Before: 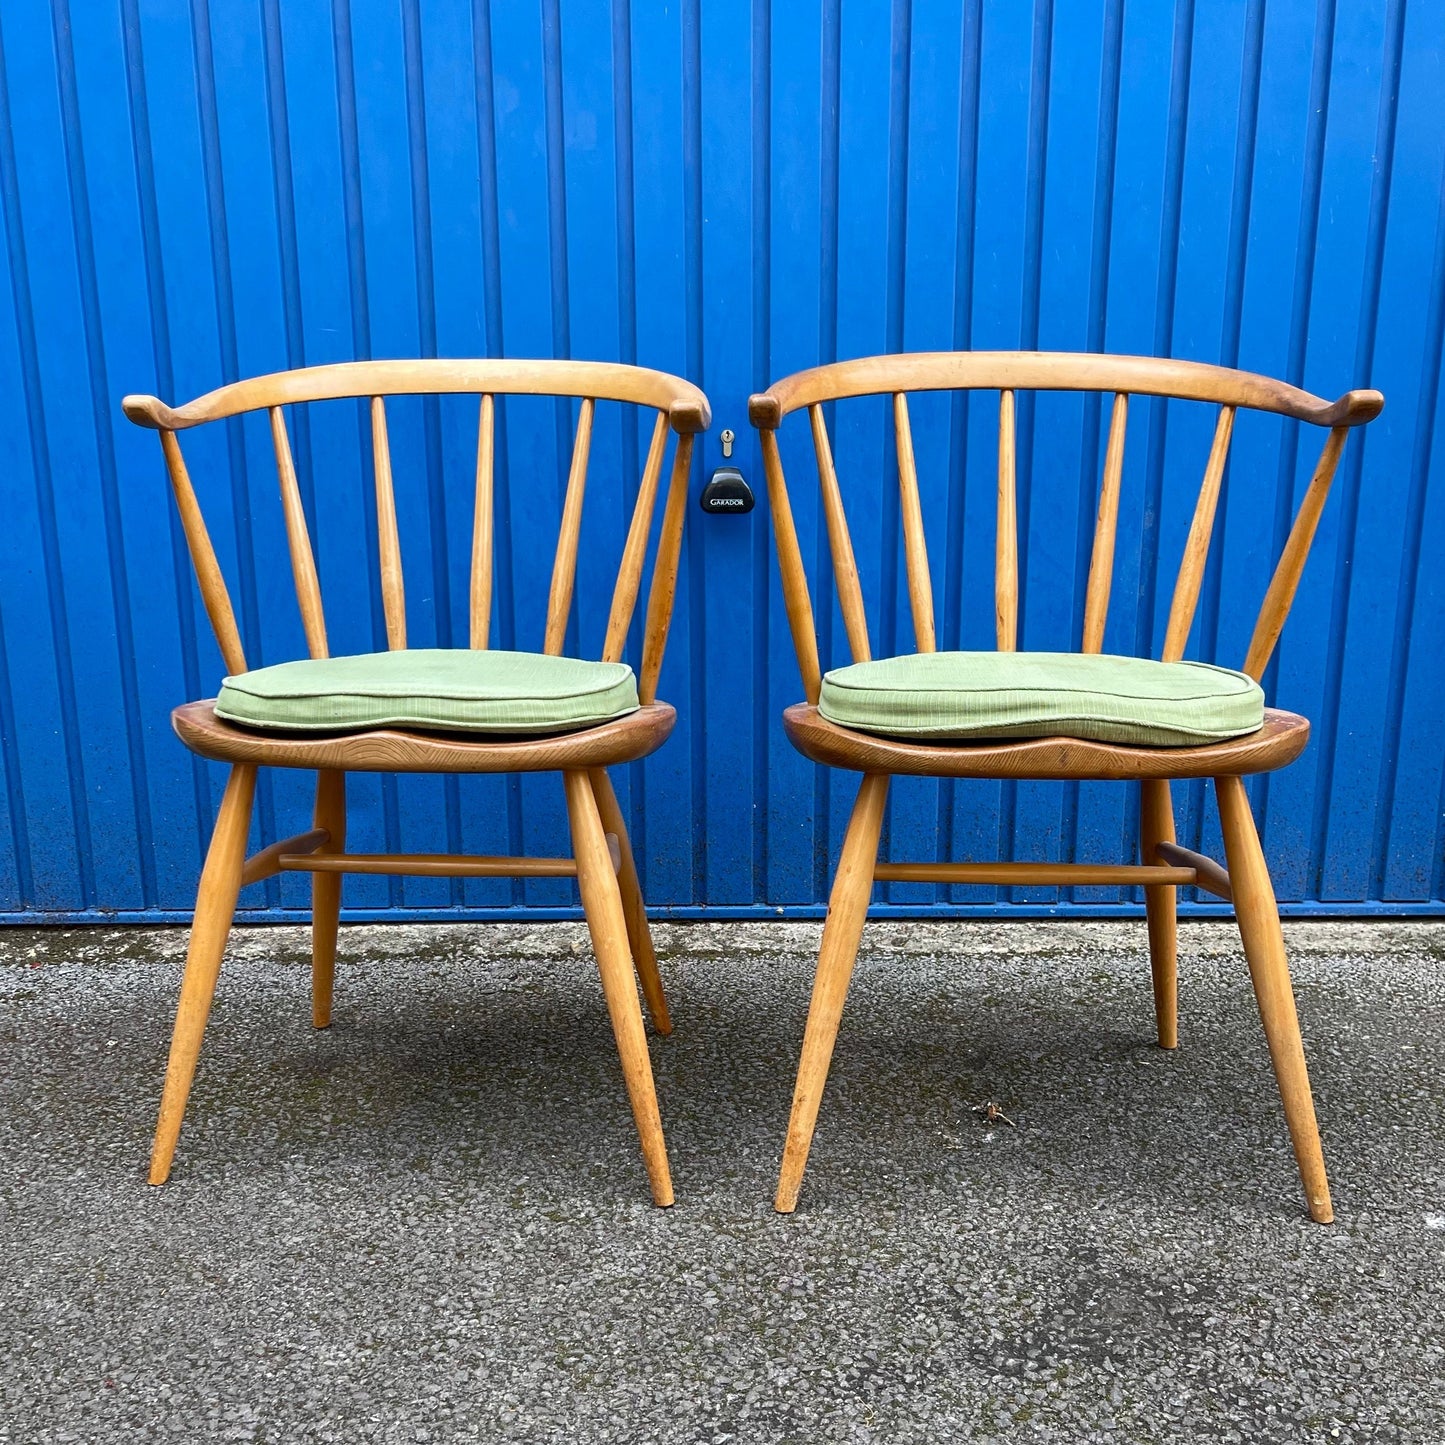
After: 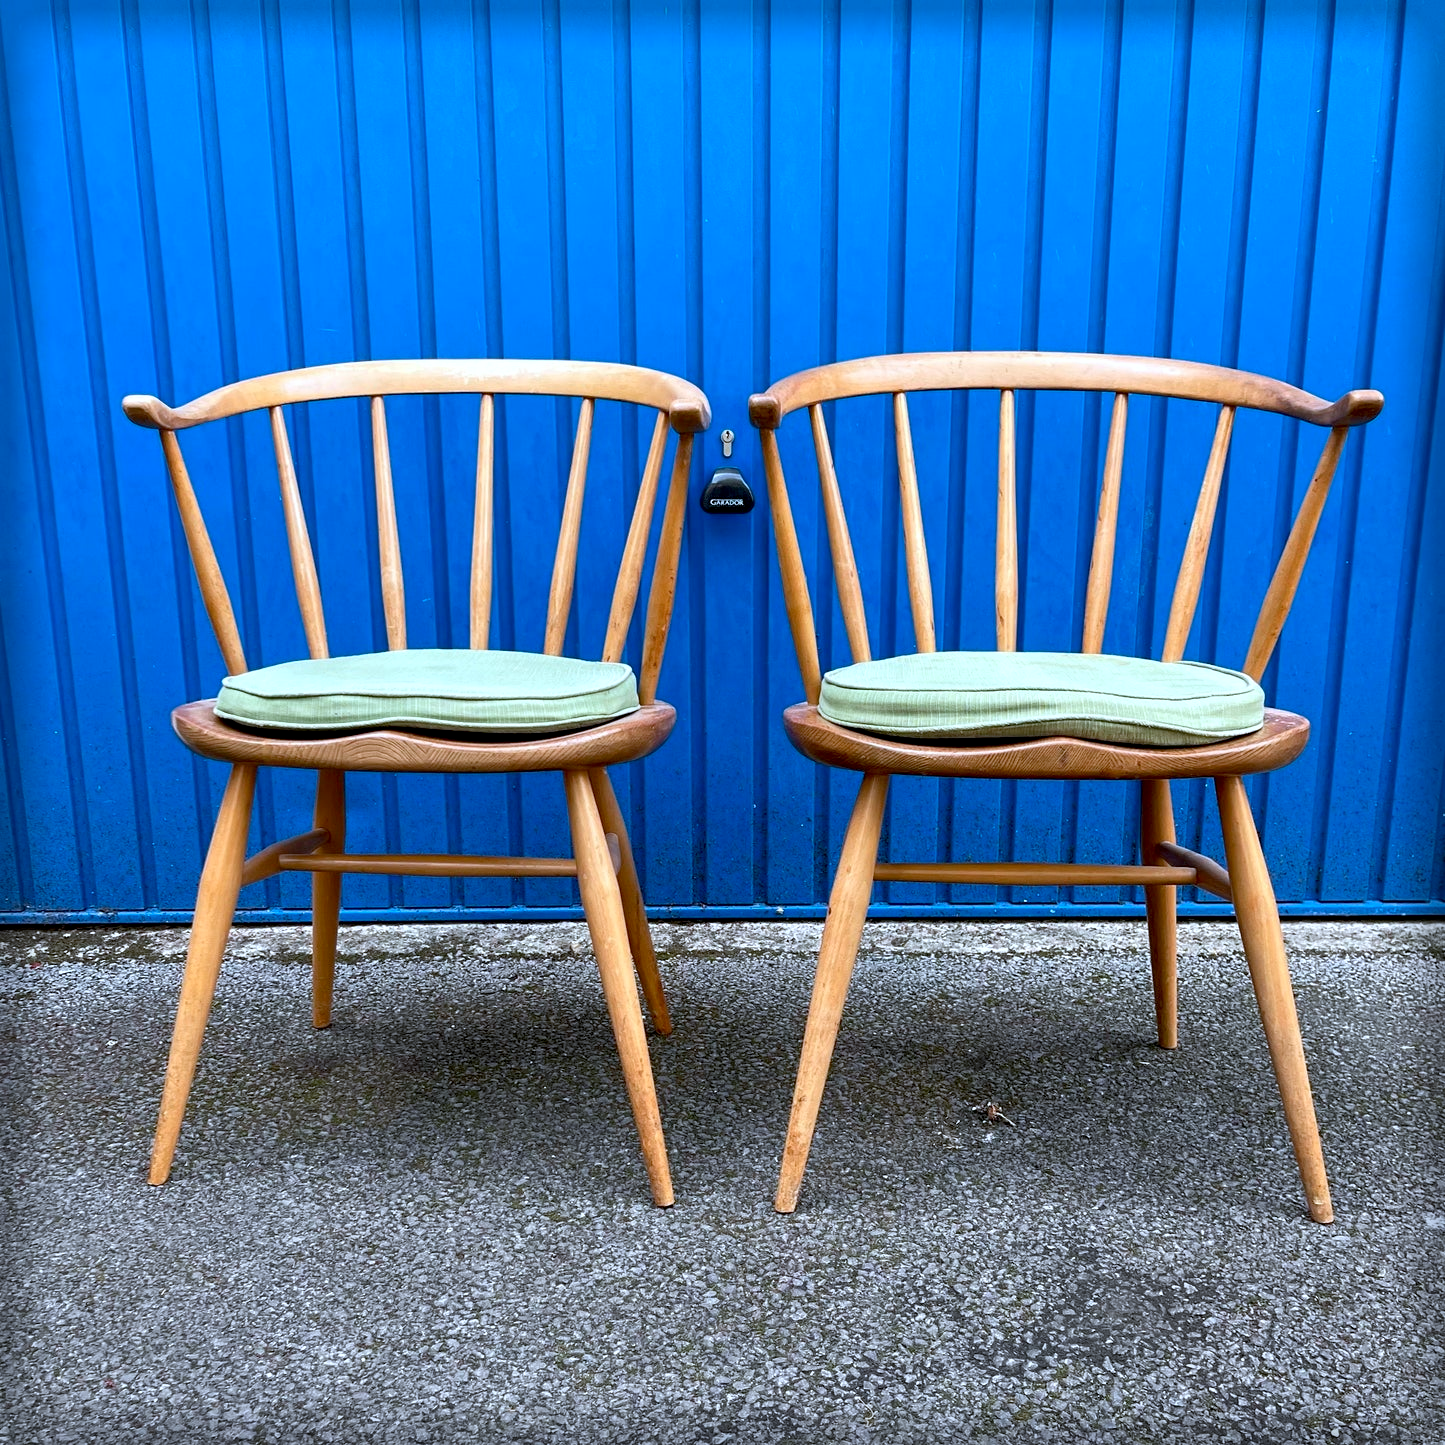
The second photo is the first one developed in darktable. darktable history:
exposure: black level correction 0.007, exposure 0.158 EV, compensate highlight preservation false
color correction: highlights a* -1.91, highlights b* -18.14
vignetting: fall-off start 92.83%, fall-off radius 6.03%, saturation -0.021, automatic ratio true, width/height ratio 1.331, shape 0.048
